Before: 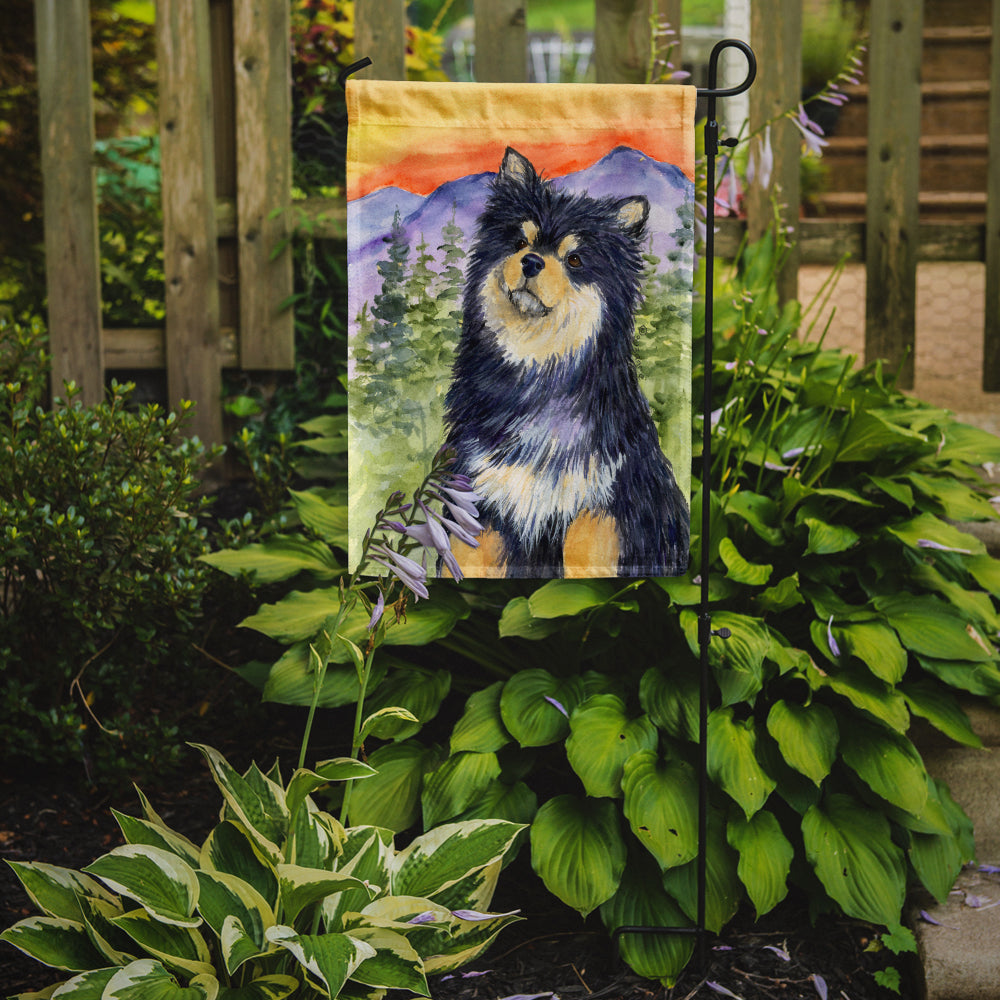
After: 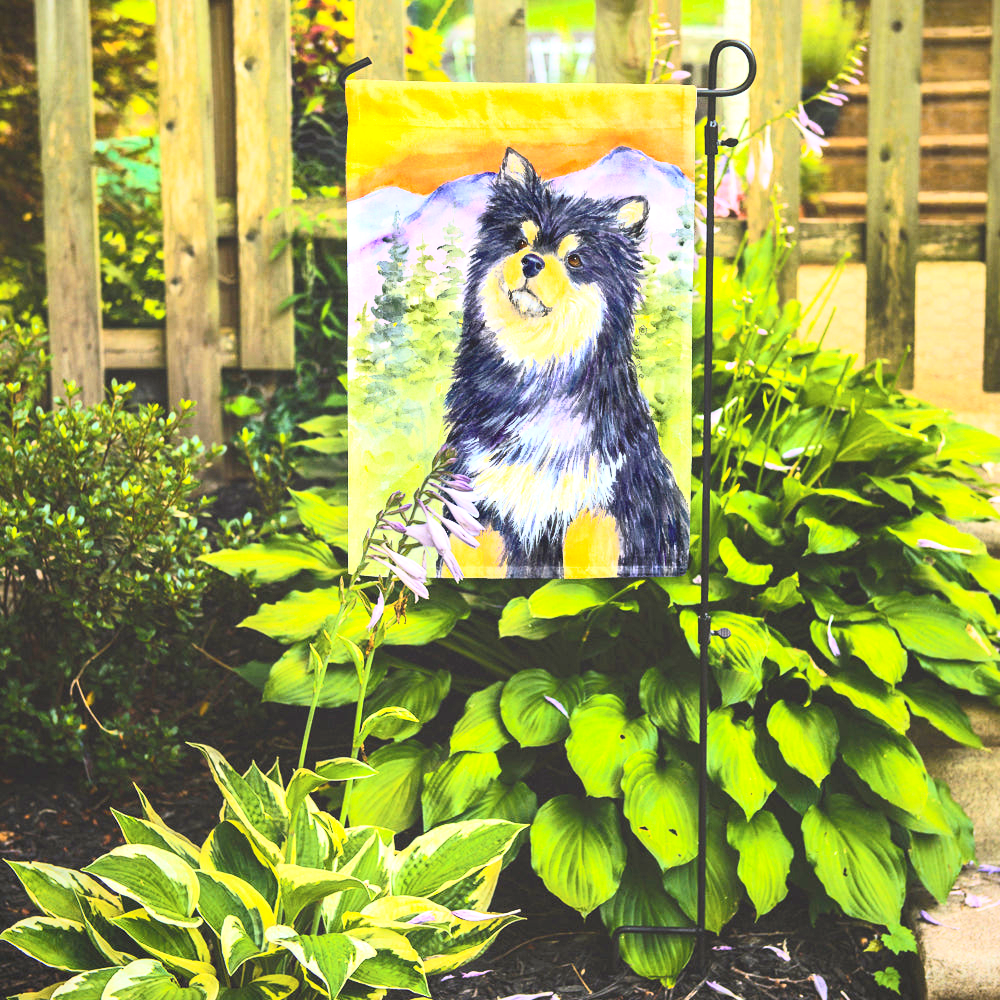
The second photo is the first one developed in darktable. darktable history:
color balance rgb: perceptual saturation grading › global saturation 25%, global vibrance 20%
exposure: black level correction 0, exposure 1.173 EV, compensate exposure bias true, compensate highlight preservation false
contrast brightness saturation: contrast 0.39, brightness 0.53
